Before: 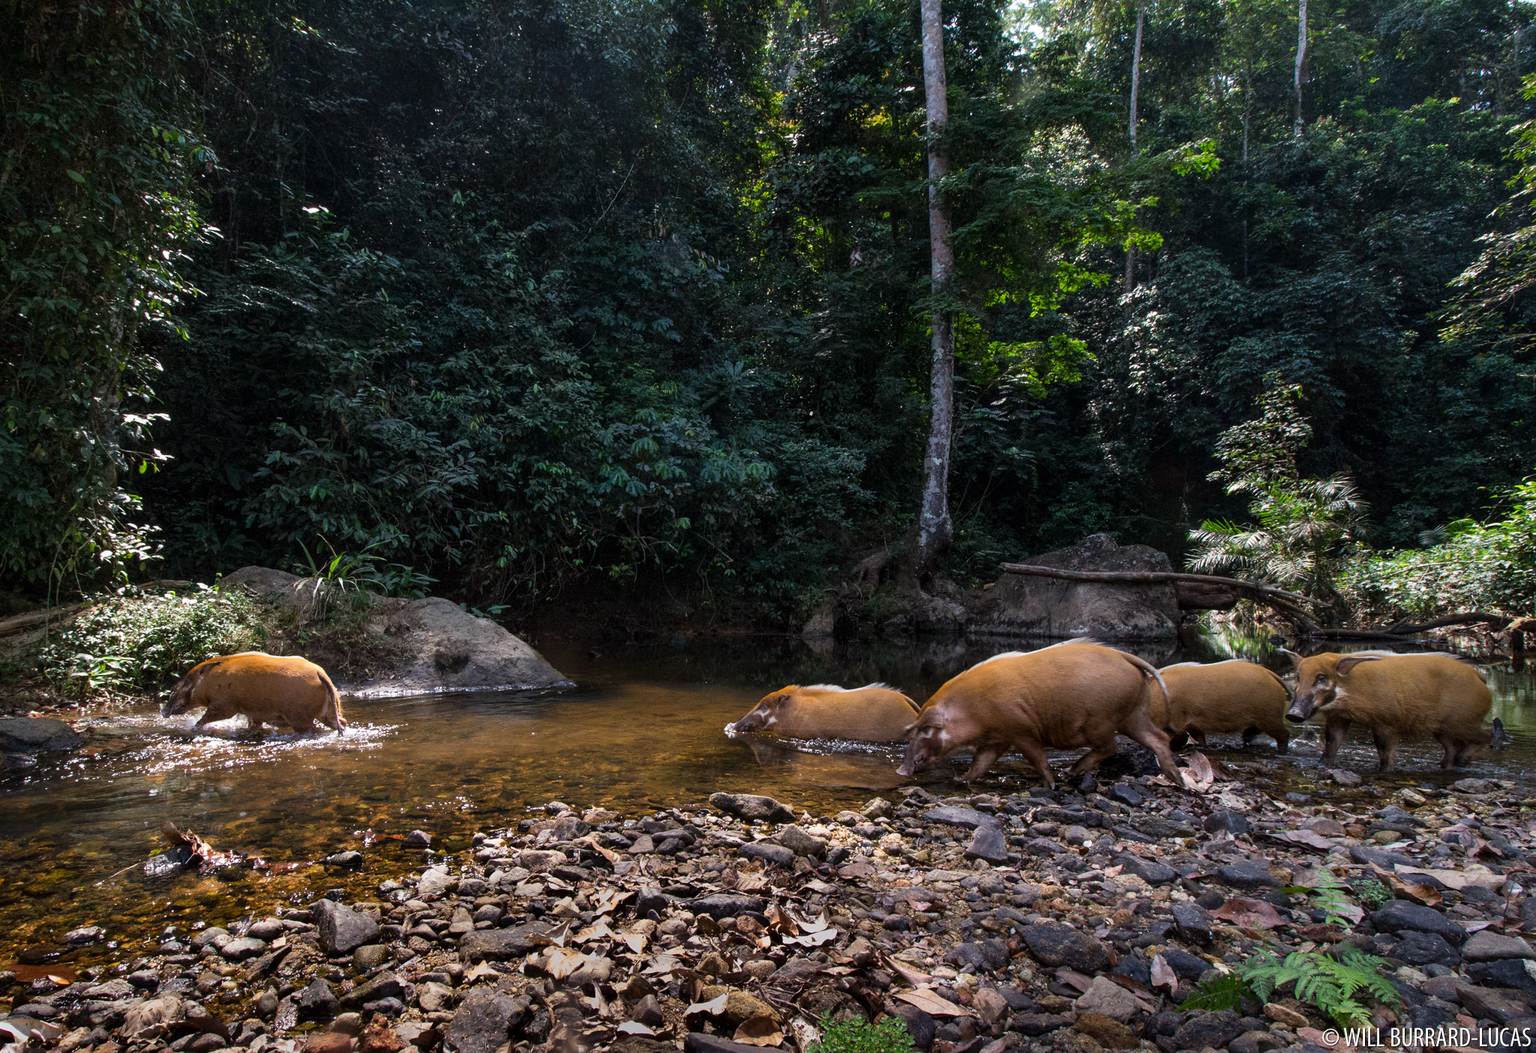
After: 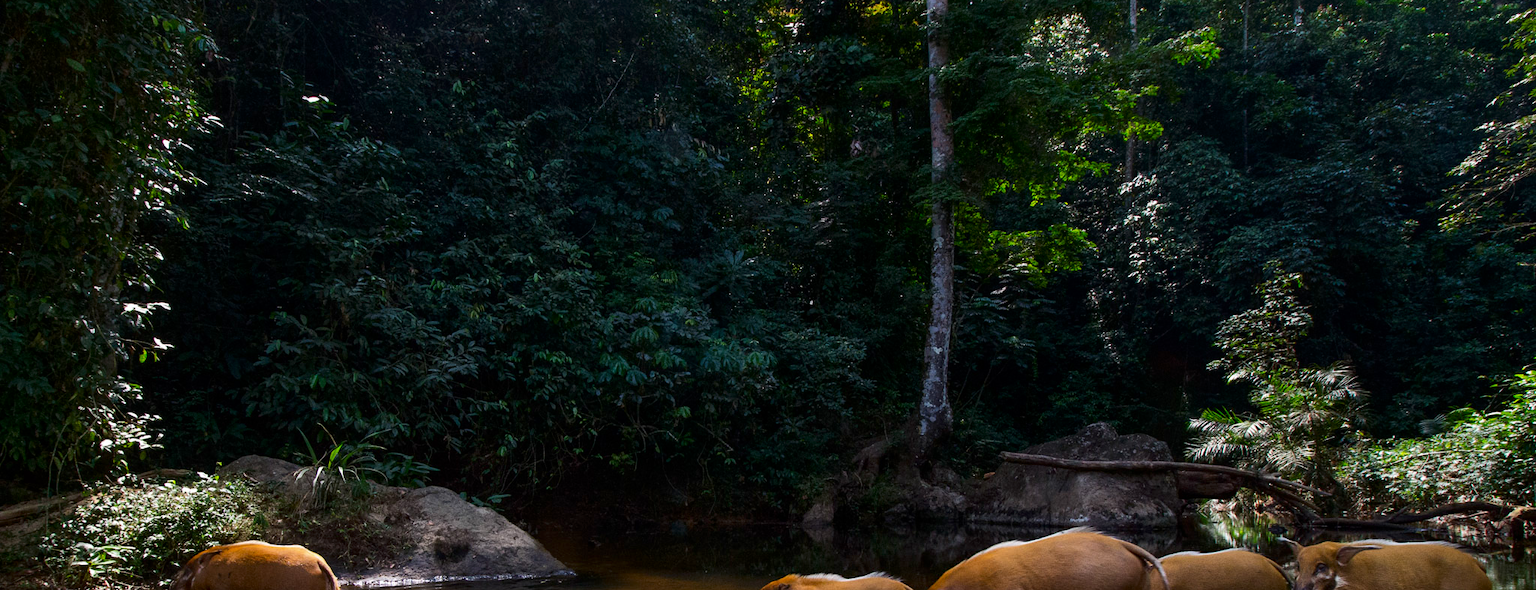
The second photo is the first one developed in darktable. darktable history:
contrast brightness saturation: contrast 0.07, brightness -0.14, saturation 0.11
crop and rotate: top 10.605%, bottom 33.274%
